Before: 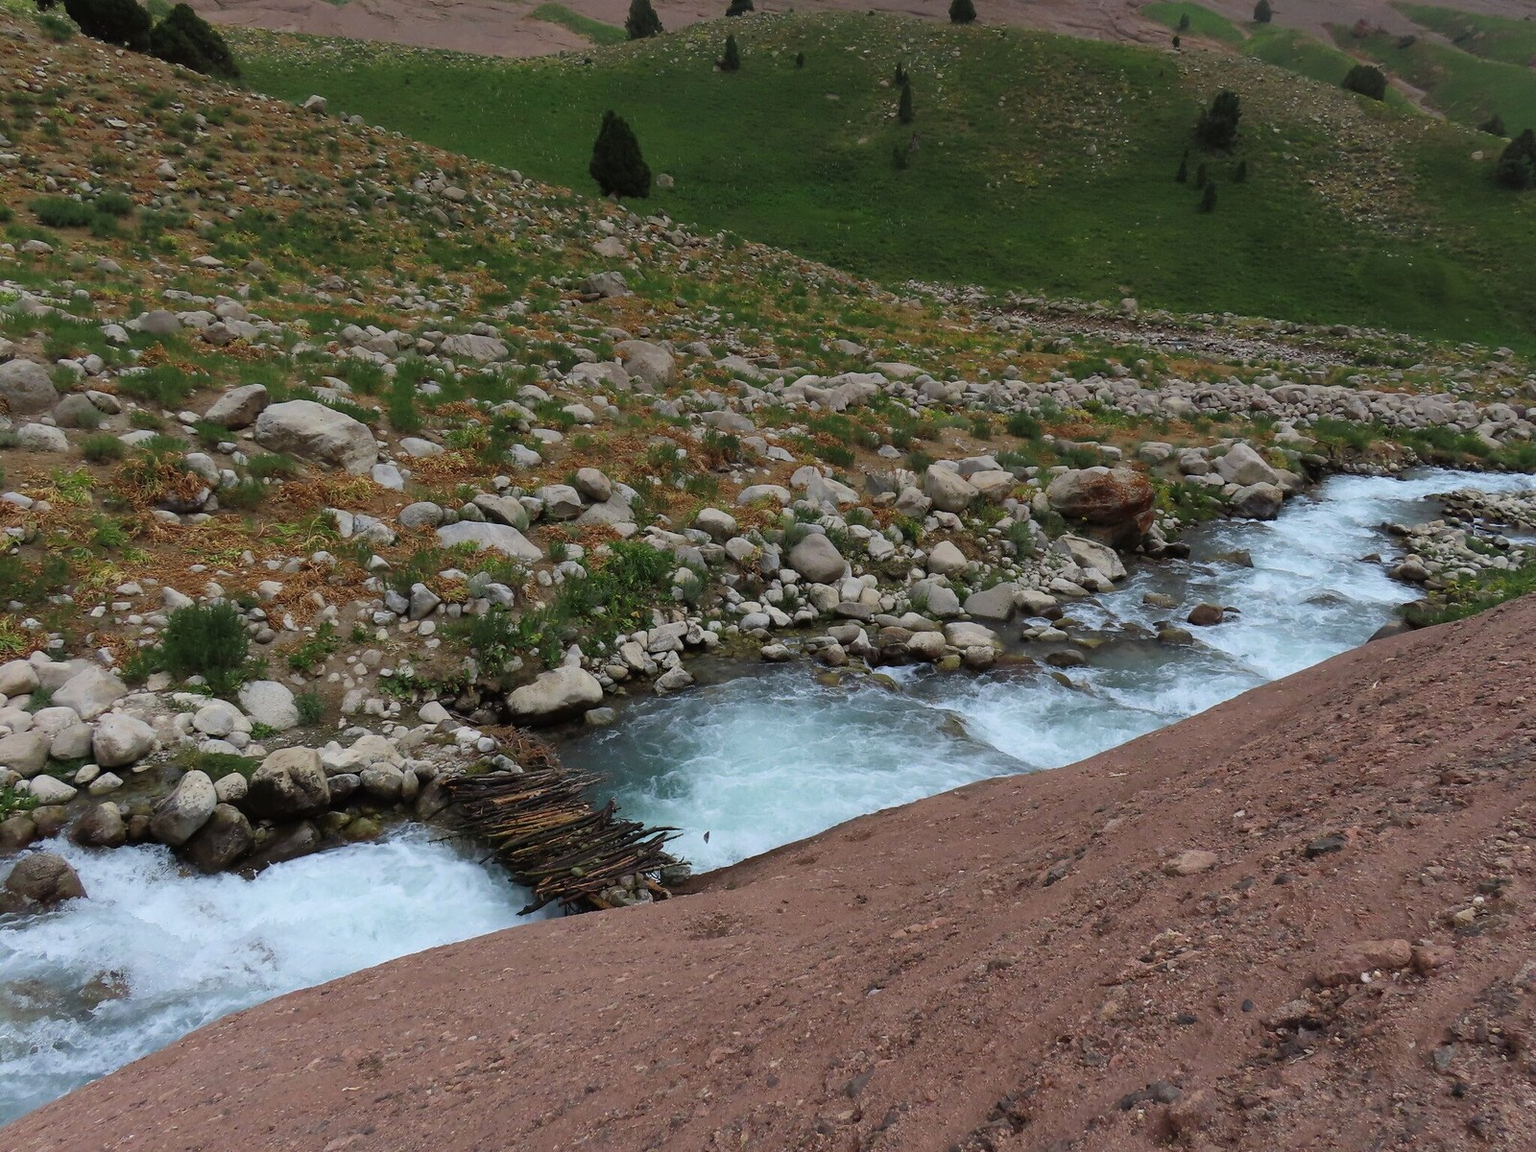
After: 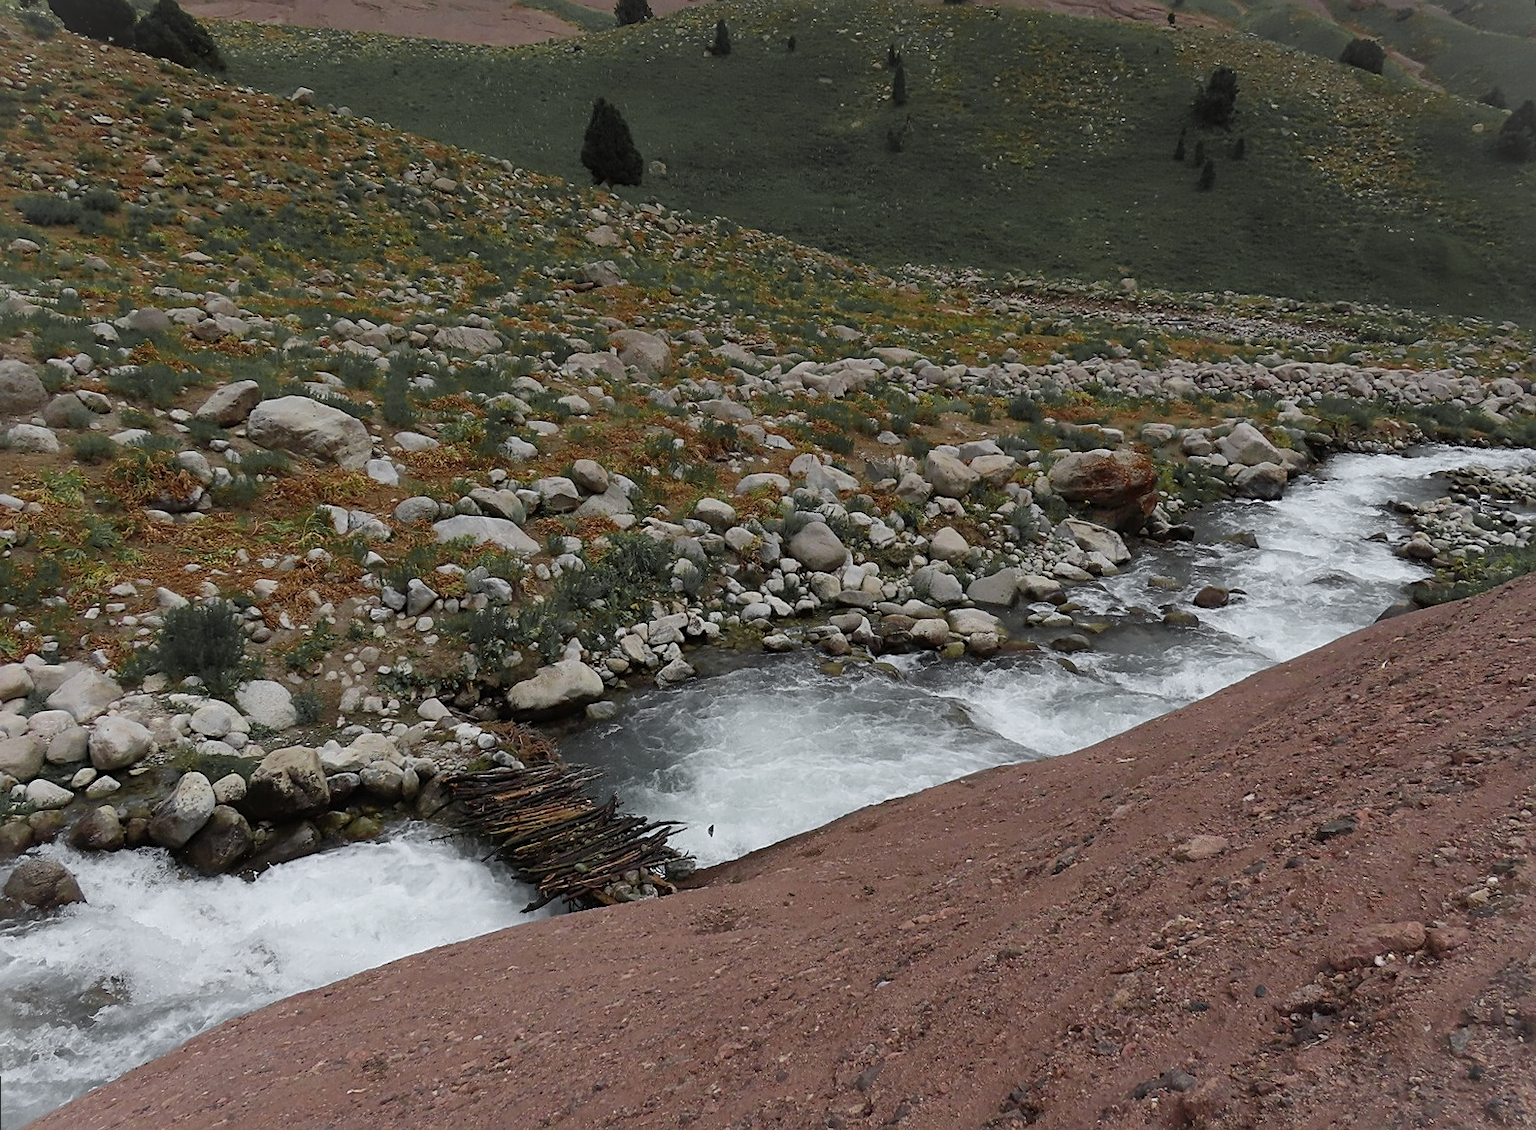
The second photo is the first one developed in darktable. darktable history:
color zones: curves: ch0 [(0.004, 0.388) (0.125, 0.392) (0.25, 0.404) (0.375, 0.5) (0.5, 0.5) (0.625, 0.5) (0.75, 0.5) (0.875, 0.5)]; ch1 [(0, 0.5) (0.125, 0.5) (0.25, 0.5) (0.375, 0.124) (0.524, 0.124) (0.645, 0.128) (0.789, 0.132) (0.914, 0.096) (0.998, 0.068)]
vignetting: fall-off start 100%, brightness 0.05, saturation 0
rotate and perspective: rotation -1°, crop left 0.011, crop right 0.989, crop top 0.025, crop bottom 0.975
sharpen: on, module defaults
